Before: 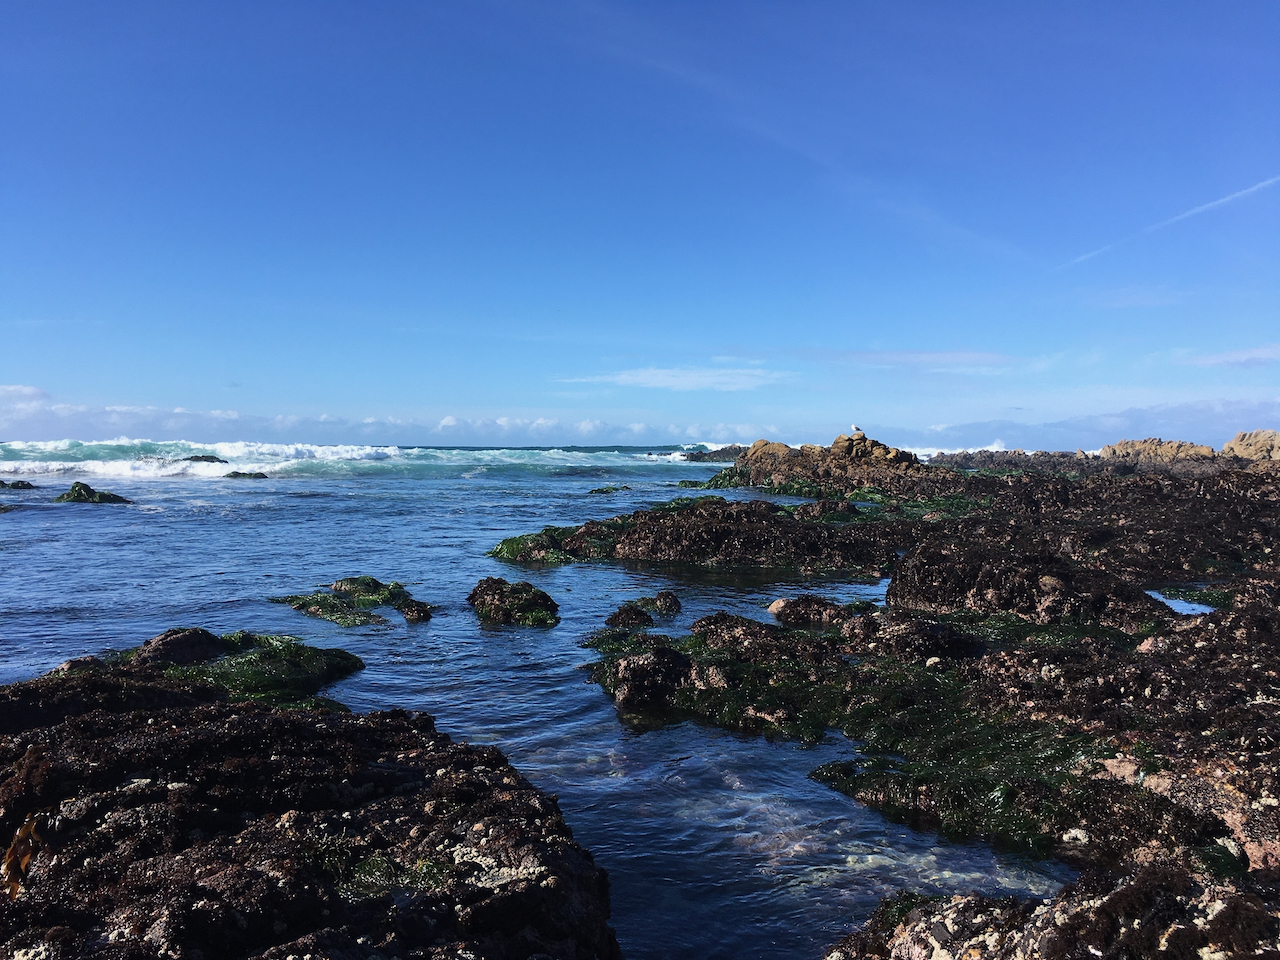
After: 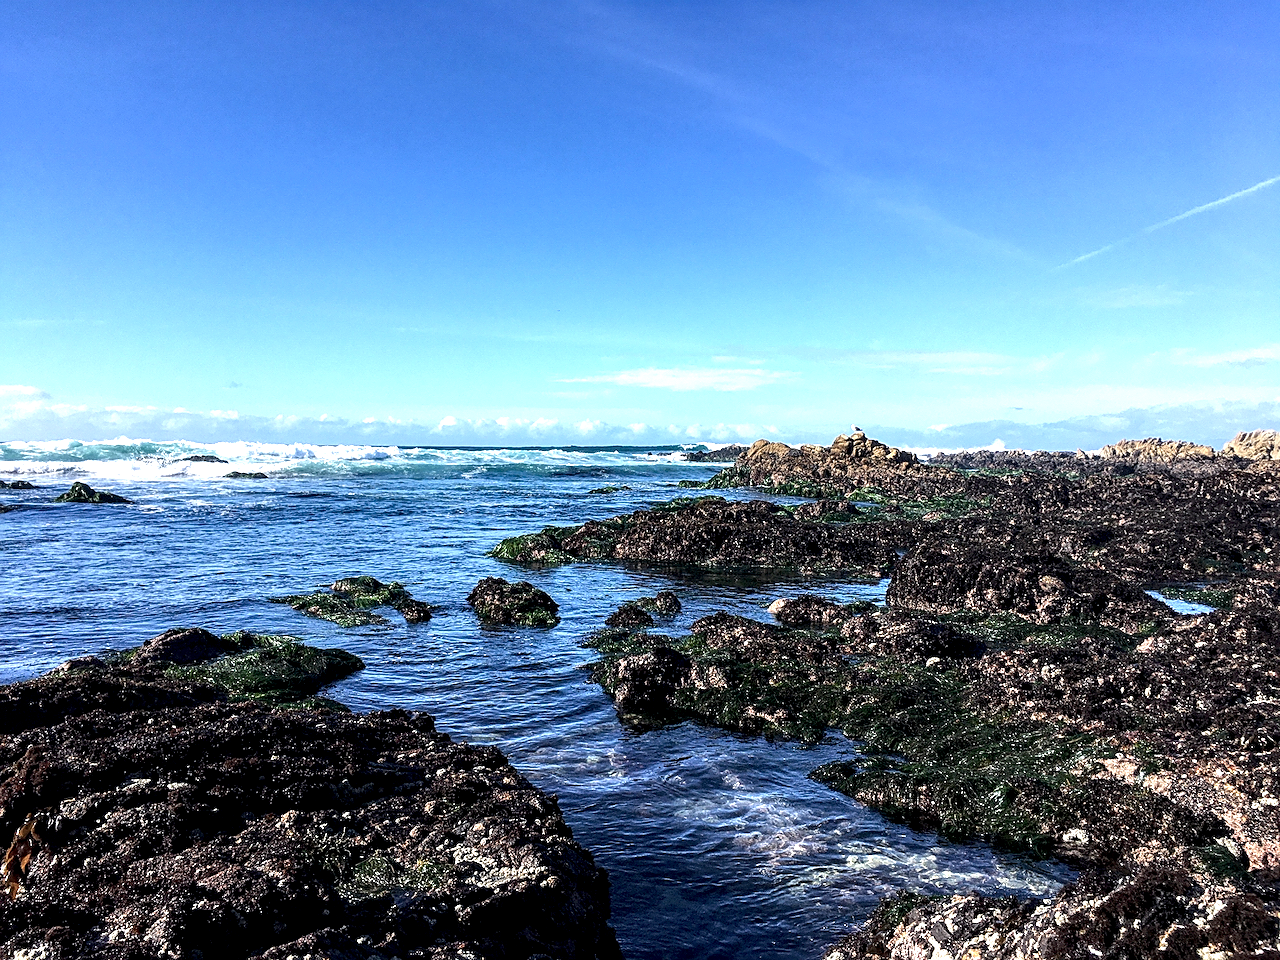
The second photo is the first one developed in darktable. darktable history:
exposure: black level correction 0, exposure 0.693 EV, compensate exposure bias true, compensate highlight preservation false
local contrast: highlights 64%, shadows 54%, detail 169%, midtone range 0.51
sharpen: on, module defaults
